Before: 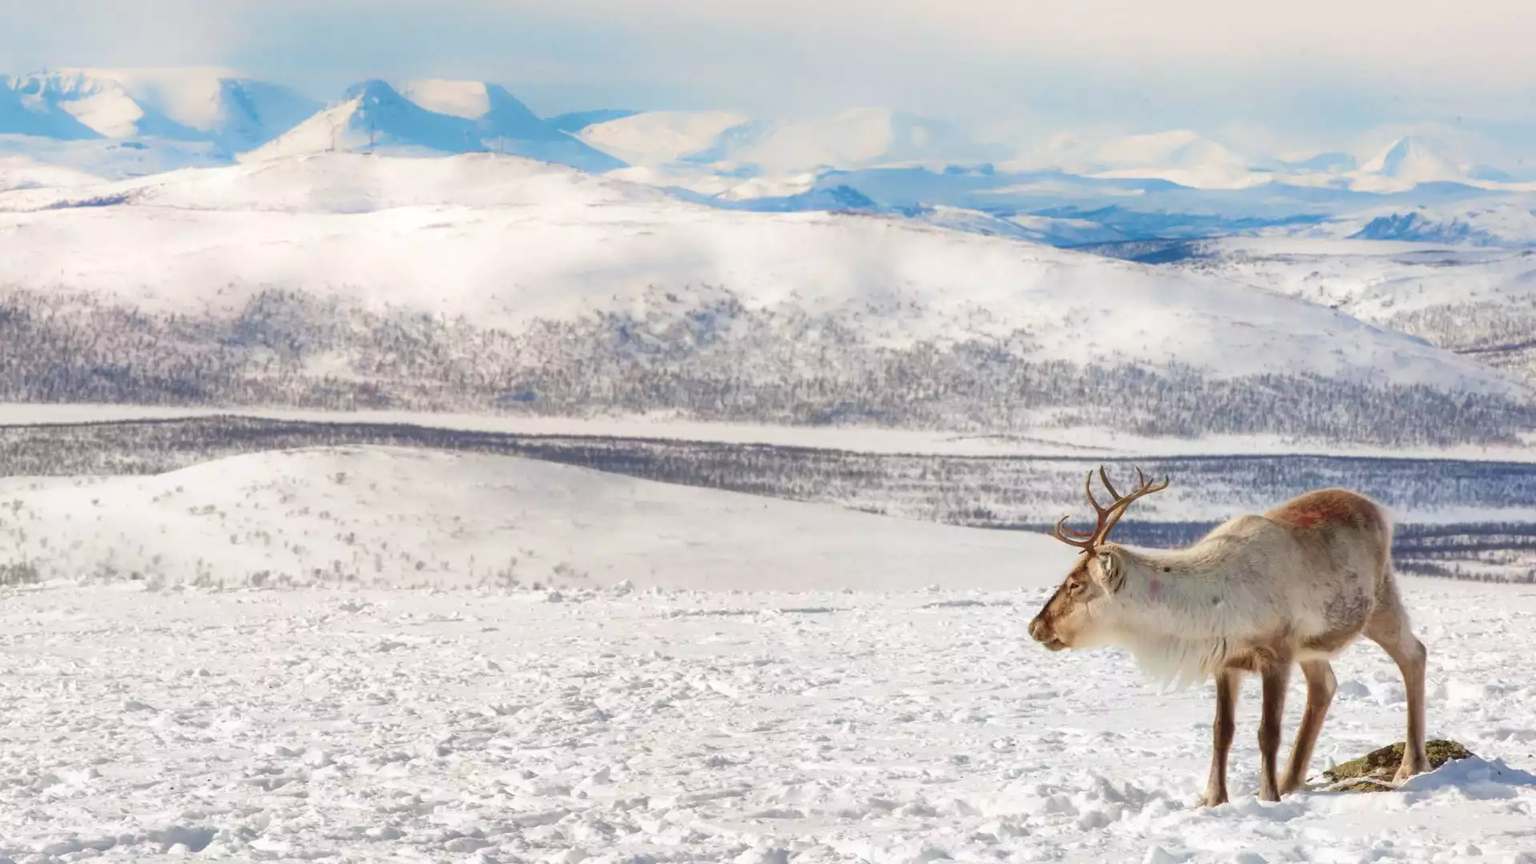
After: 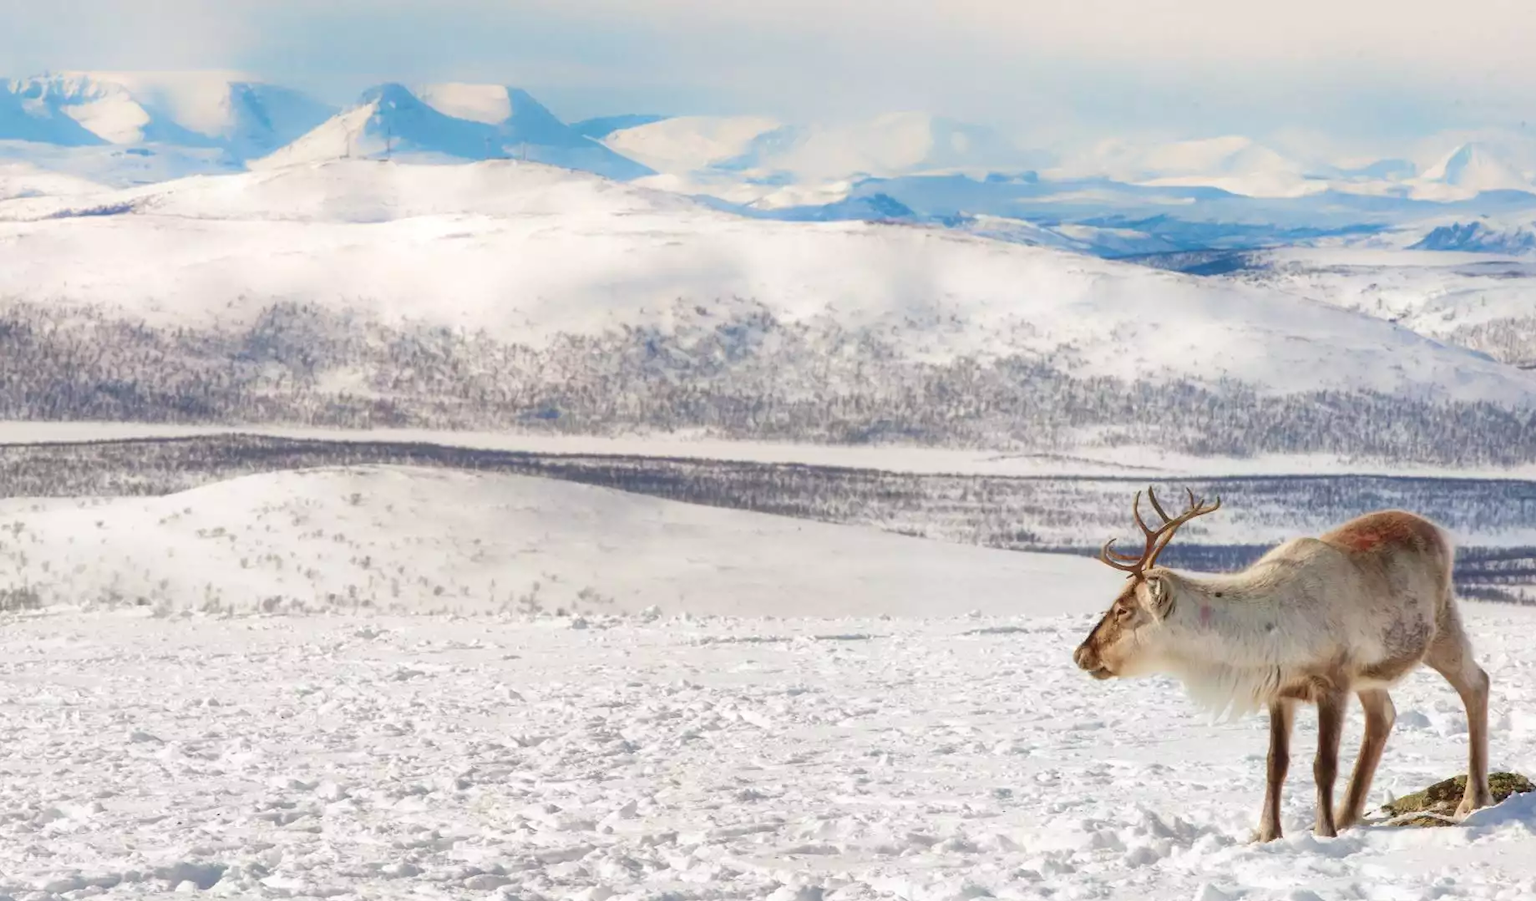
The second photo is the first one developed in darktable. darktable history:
crop: right 4.175%, bottom 0.023%
